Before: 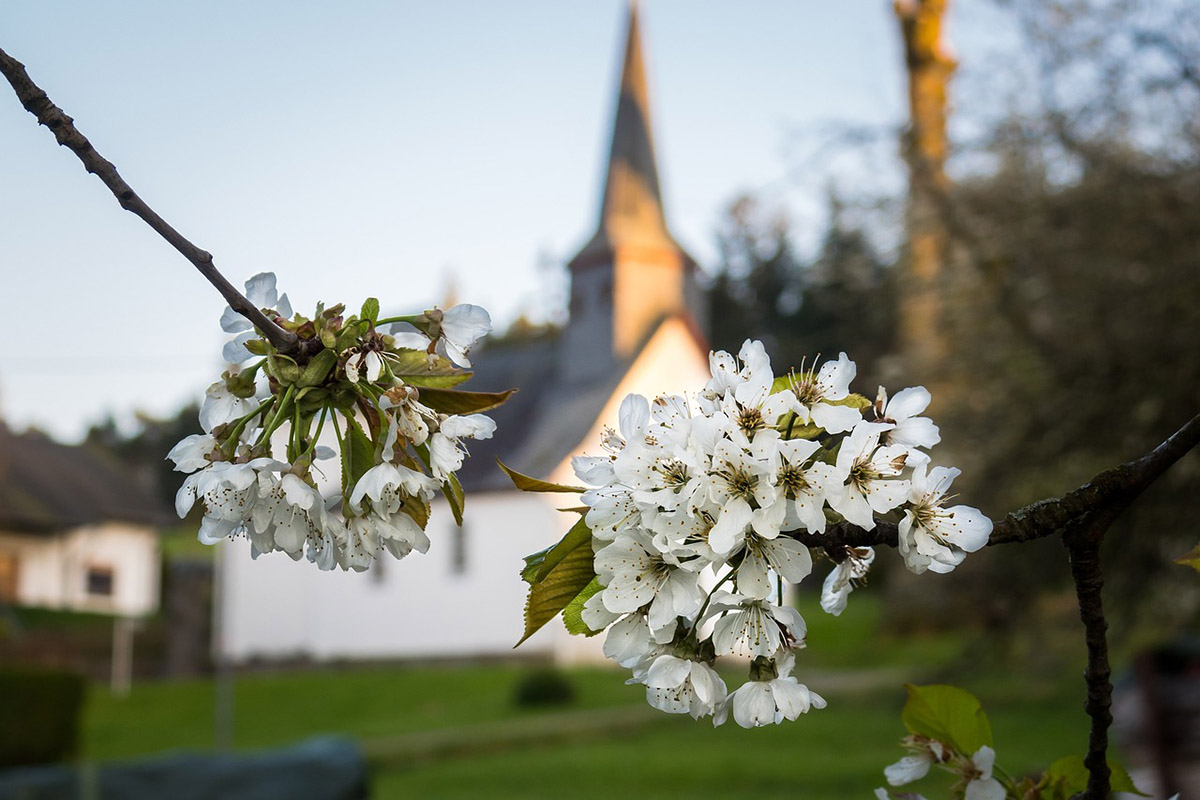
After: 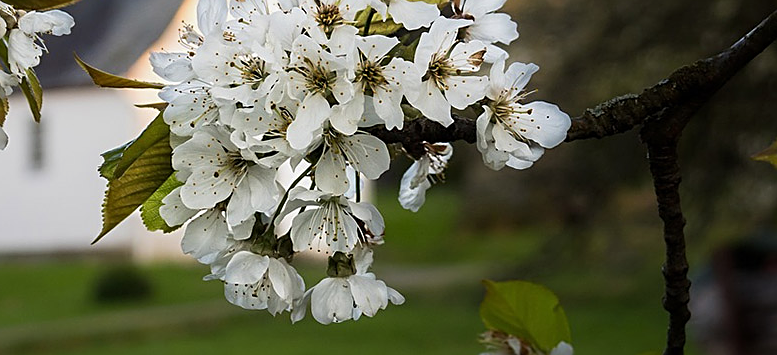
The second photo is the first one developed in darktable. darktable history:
sharpen: on, module defaults
exposure: exposure -0.143 EV, compensate highlight preservation false
crop and rotate: left 35.229%, top 50.595%, bottom 4.989%
